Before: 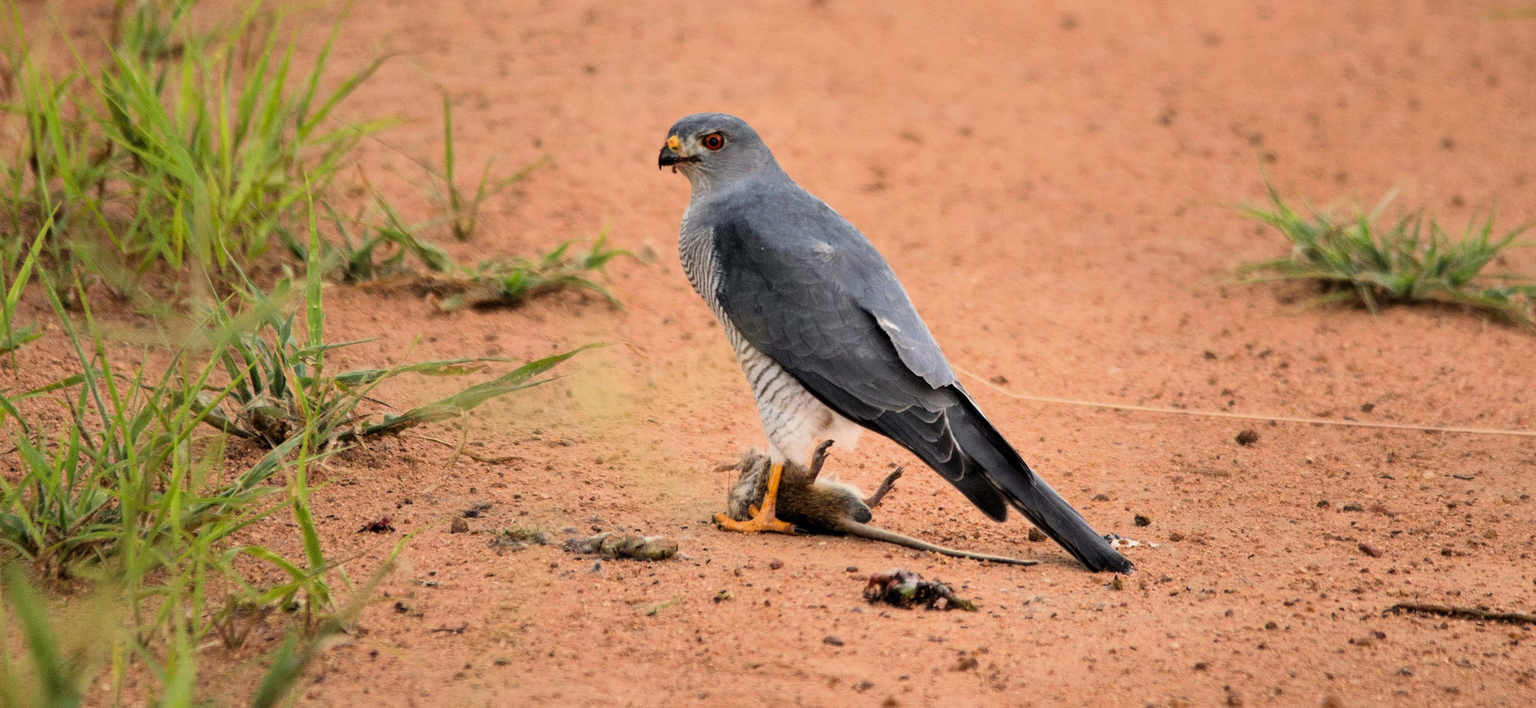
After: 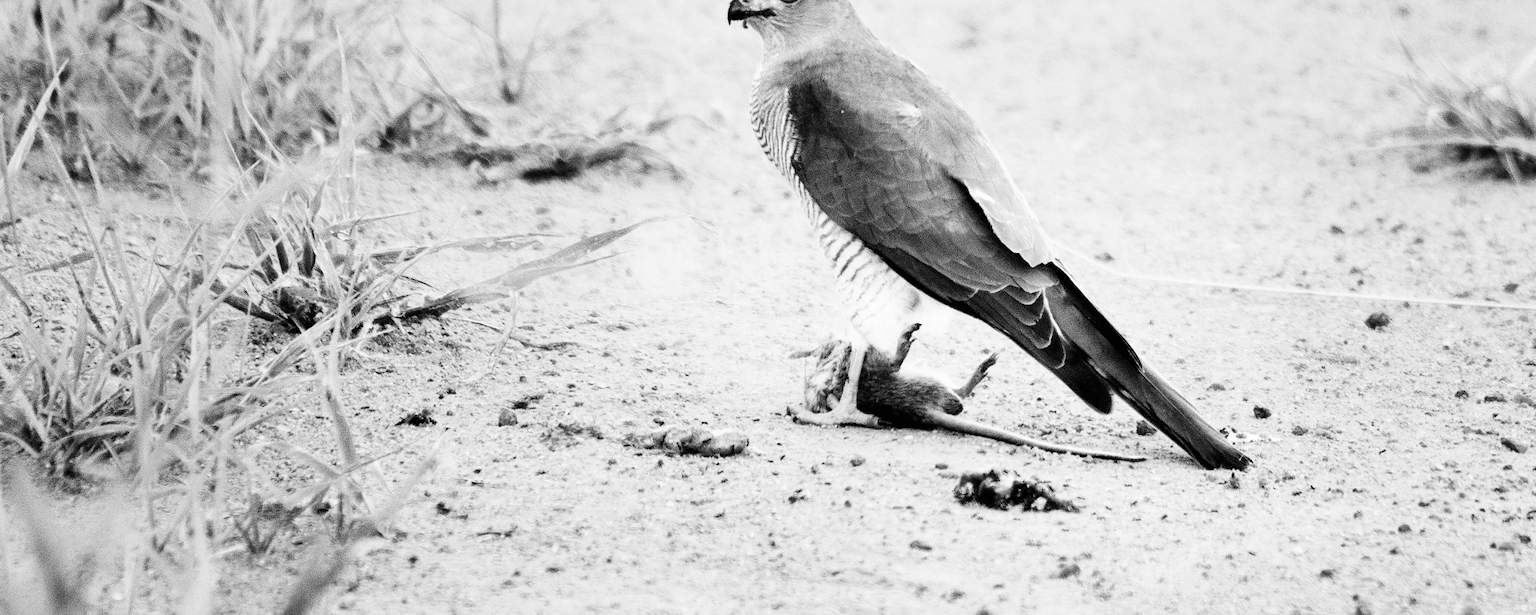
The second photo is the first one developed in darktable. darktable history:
crop: top 20.916%, right 9.437%, bottom 0.316%
base curve: curves: ch0 [(0, 0) (0.007, 0.004) (0.027, 0.03) (0.046, 0.07) (0.207, 0.54) (0.442, 0.872) (0.673, 0.972) (1, 1)], preserve colors none
monochrome: on, module defaults
